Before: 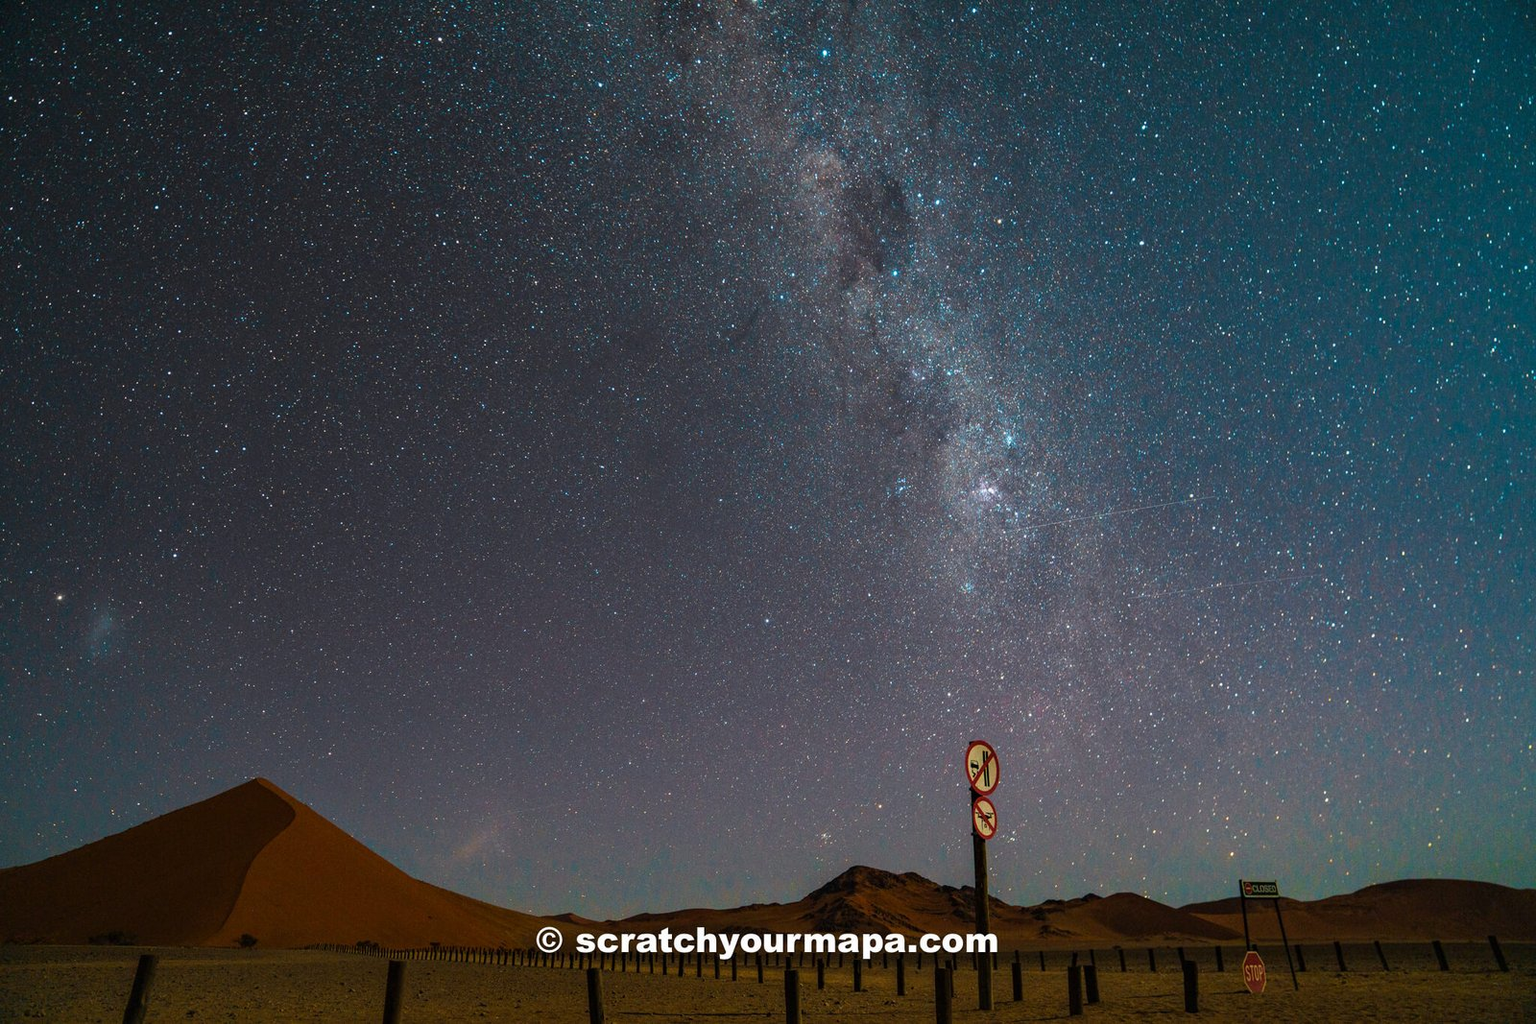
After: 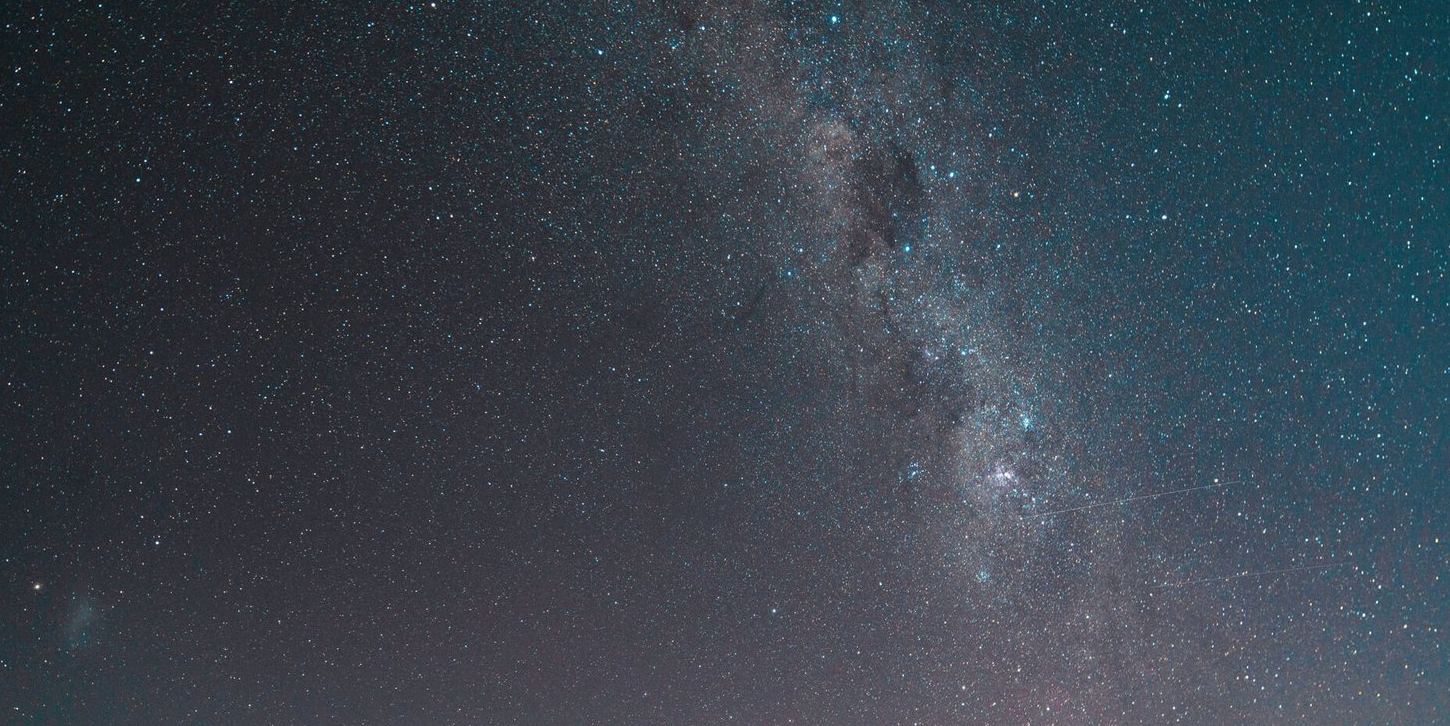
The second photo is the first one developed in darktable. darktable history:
contrast brightness saturation: saturation -0.061
crop: left 1.605%, top 3.462%, right 7.733%, bottom 28.493%
